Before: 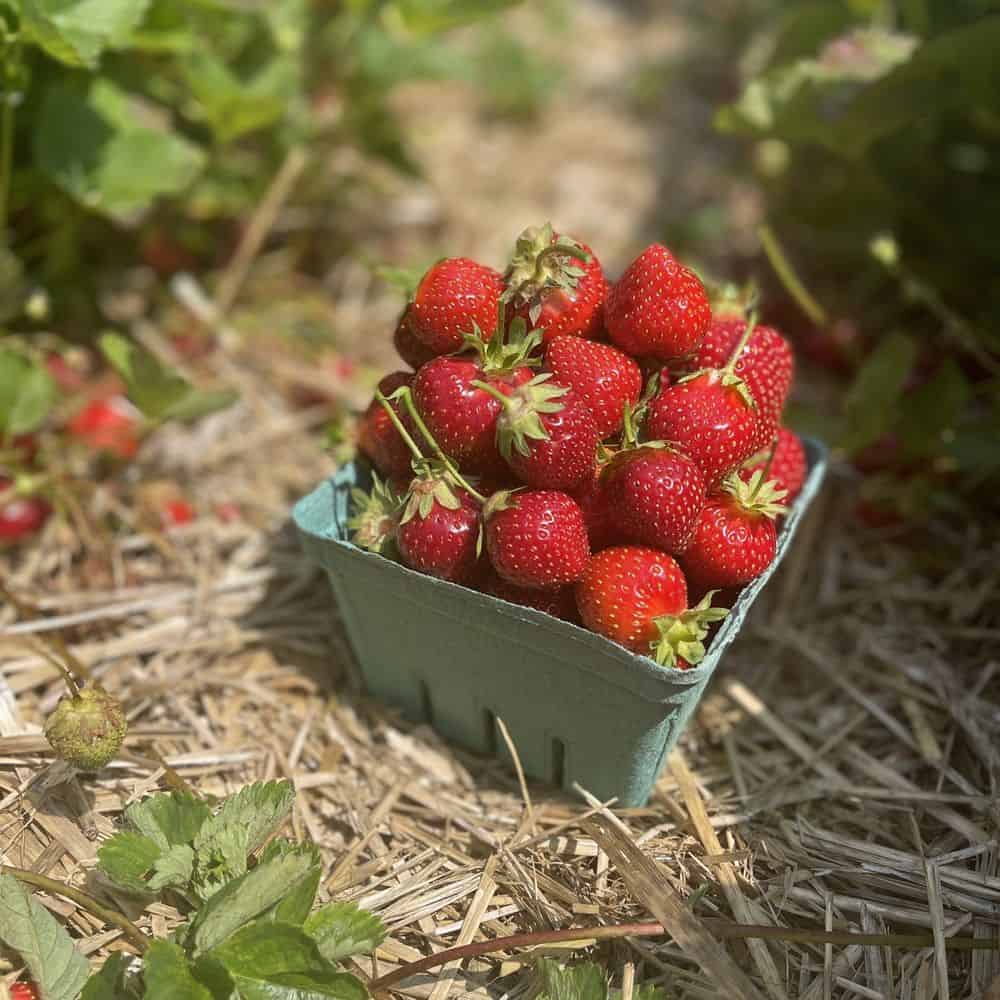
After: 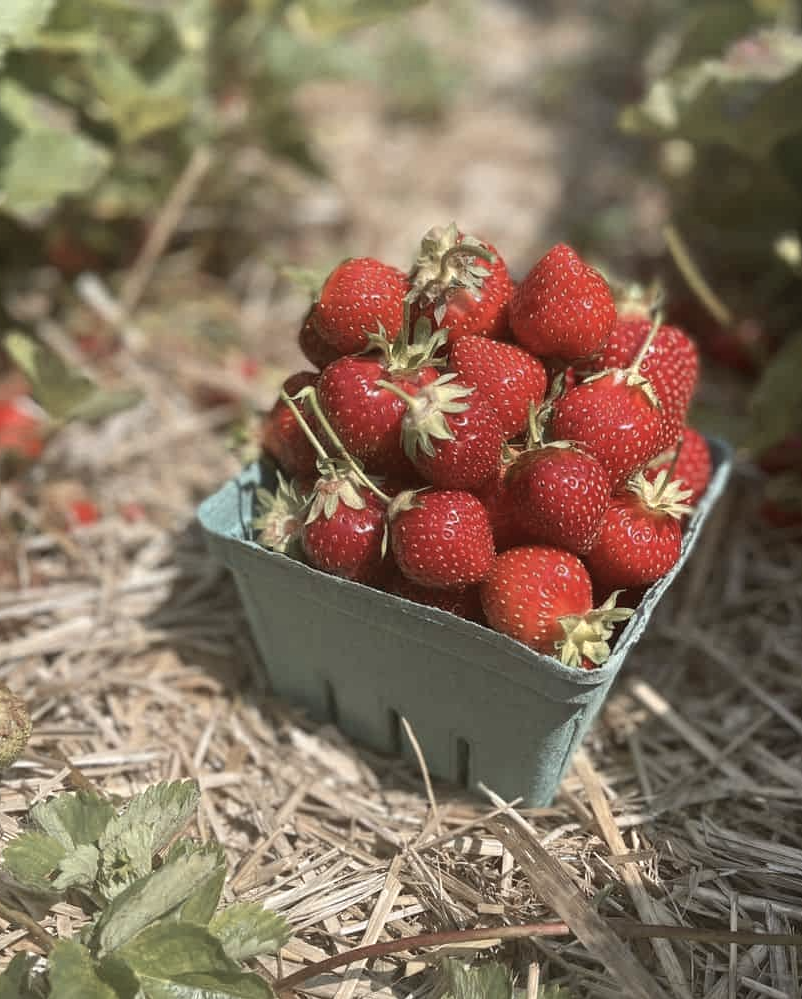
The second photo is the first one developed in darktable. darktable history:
crop and rotate: left 9.597%, right 10.195%
color correction: saturation 0.8
tone equalizer: on, module defaults
color zones: curves: ch0 [(0, 0.473) (0.001, 0.473) (0.226, 0.548) (0.4, 0.589) (0.525, 0.54) (0.728, 0.403) (0.999, 0.473) (1, 0.473)]; ch1 [(0, 0.619) (0.001, 0.619) (0.234, 0.388) (0.4, 0.372) (0.528, 0.422) (0.732, 0.53) (0.999, 0.619) (1, 0.619)]; ch2 [(0, 0.547) (0.001, 0.547) (0.226, 0.45) (0.4, 0.525) (0.525, 0.585) (0.8, 0.511) (0.999, 0.547) (1, 0.547)]
